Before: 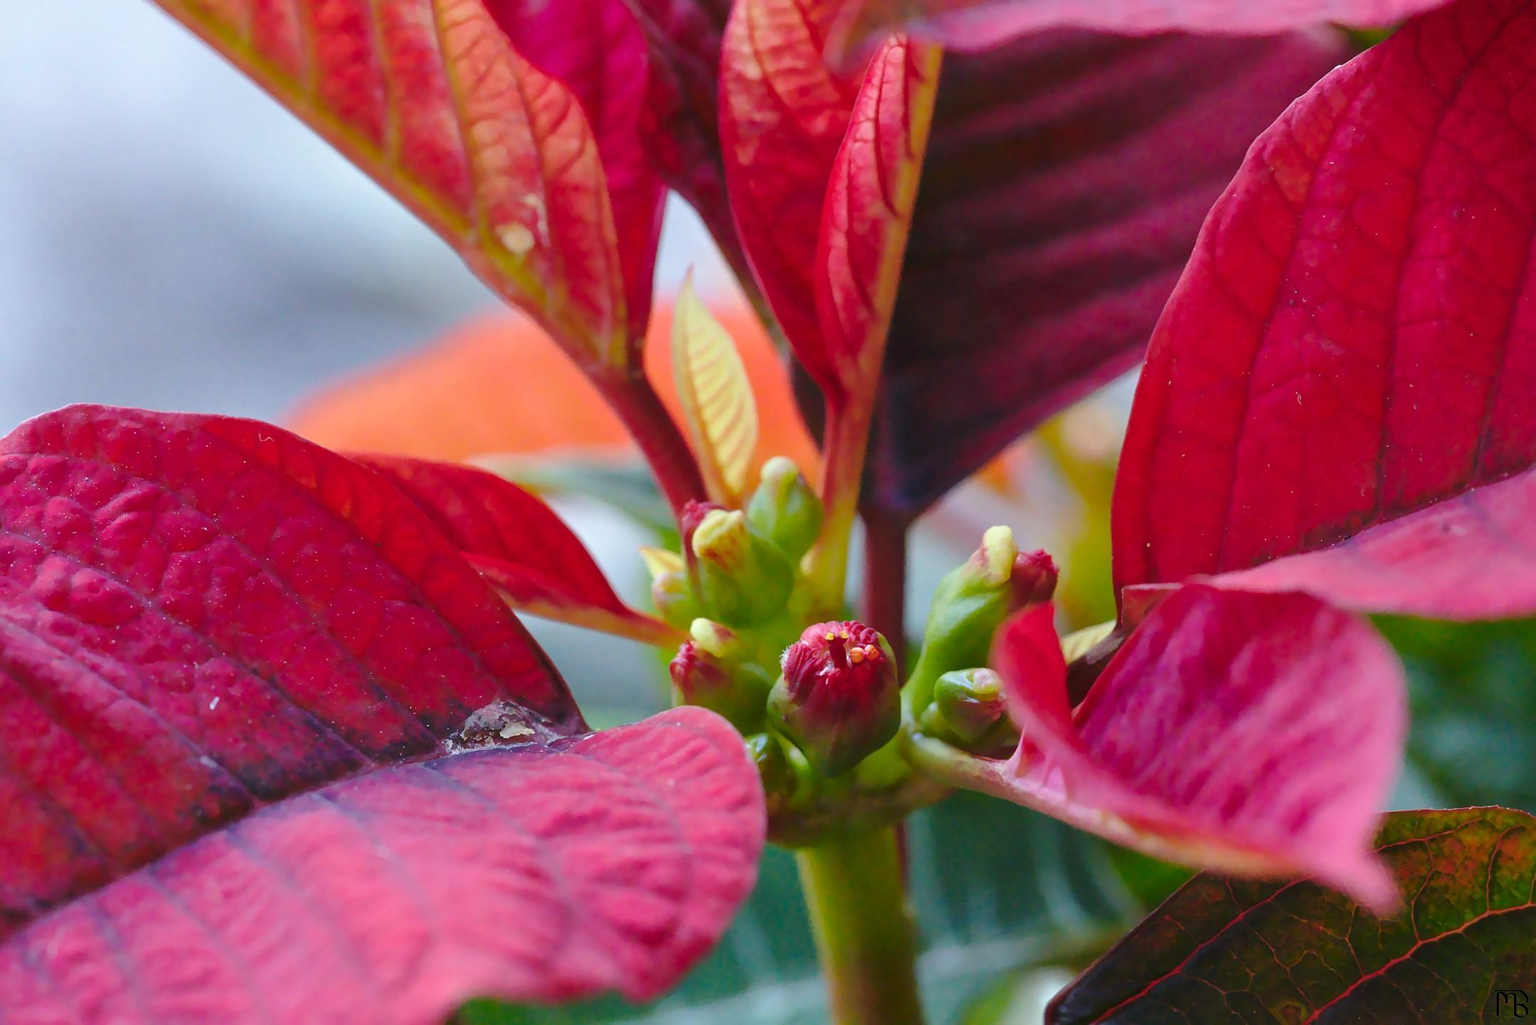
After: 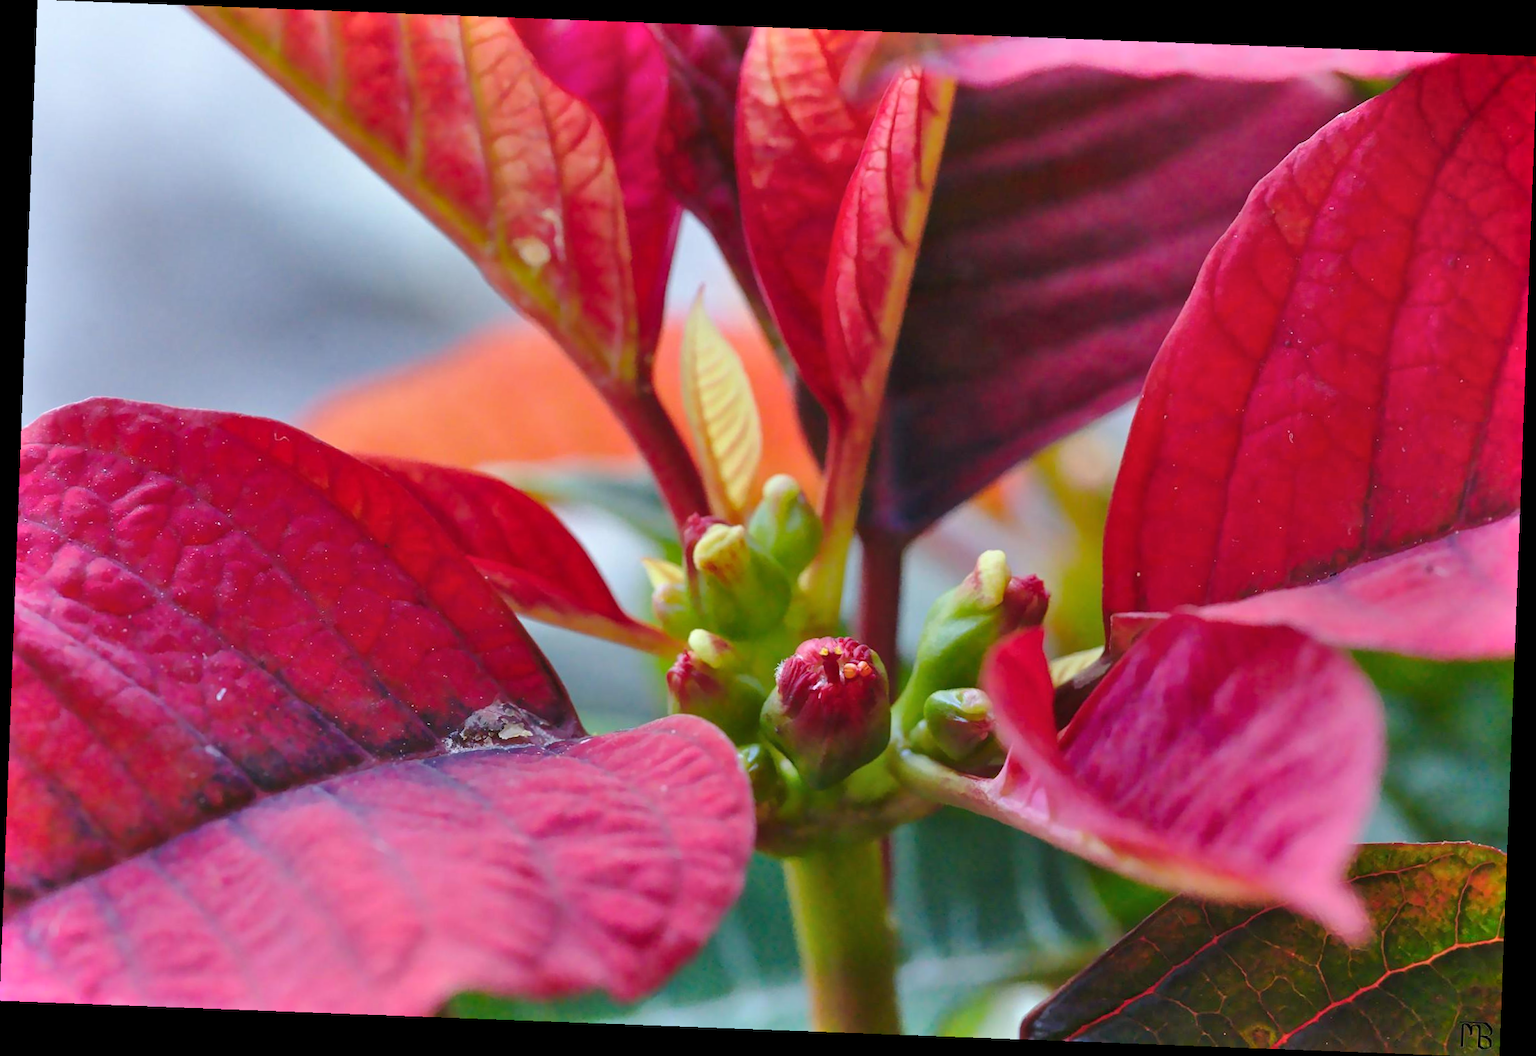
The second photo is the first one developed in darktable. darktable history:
shadows and highlights: low approximation 0.01, soften with gaussian
rotate and perspective: rotation 2.17°, automatic cropping off
